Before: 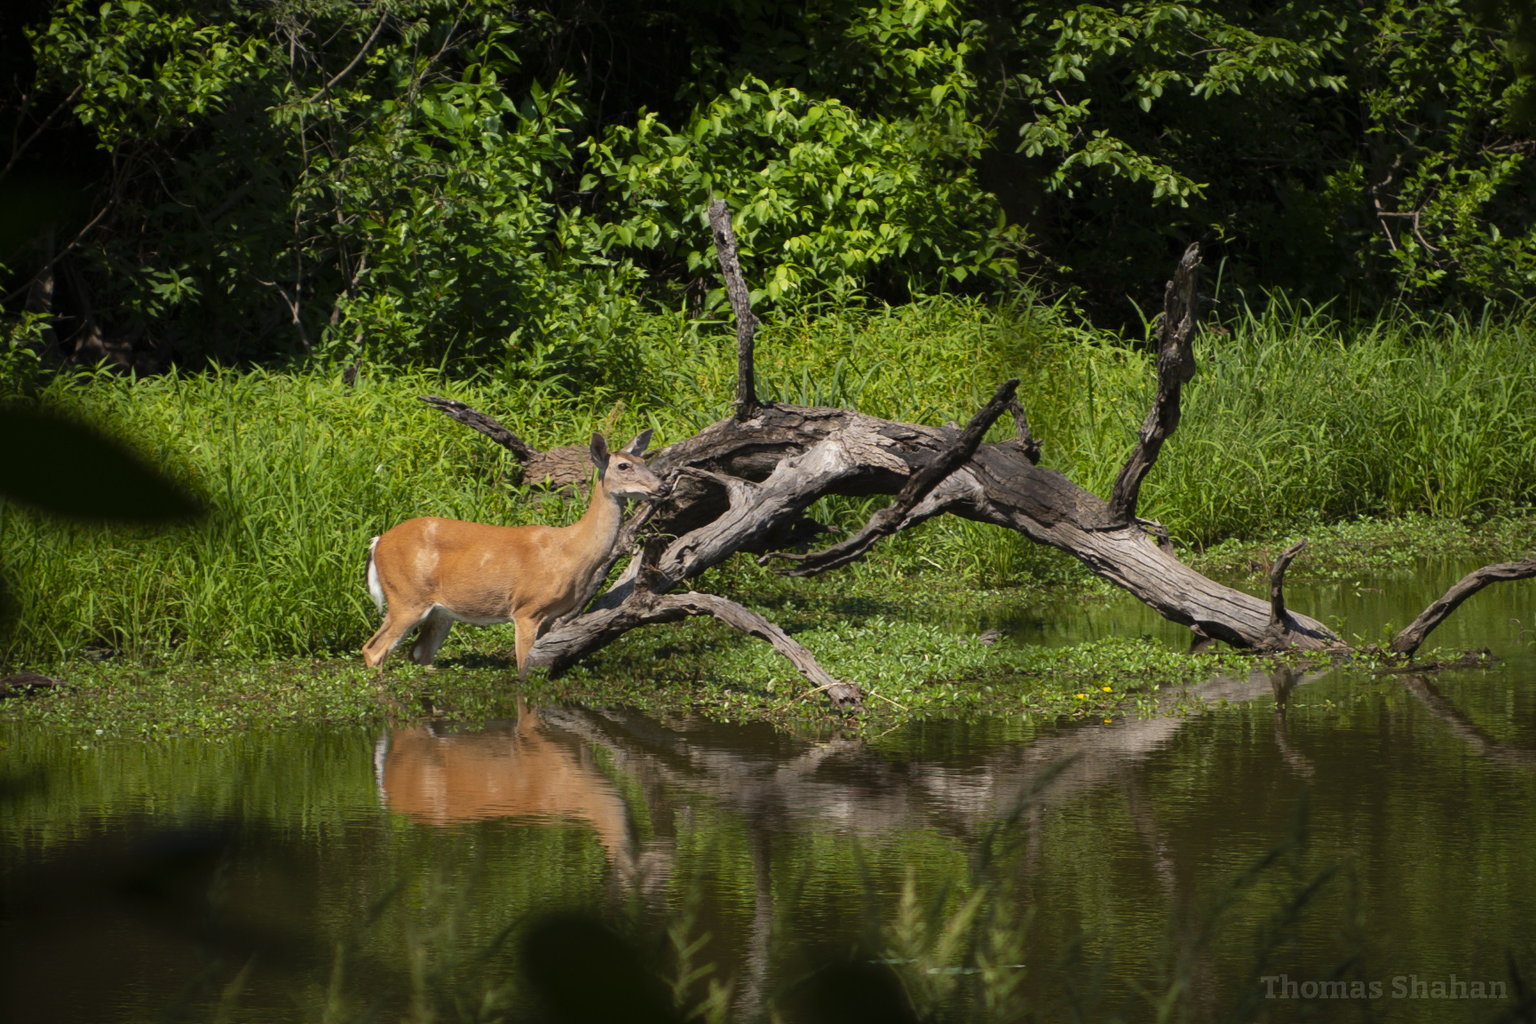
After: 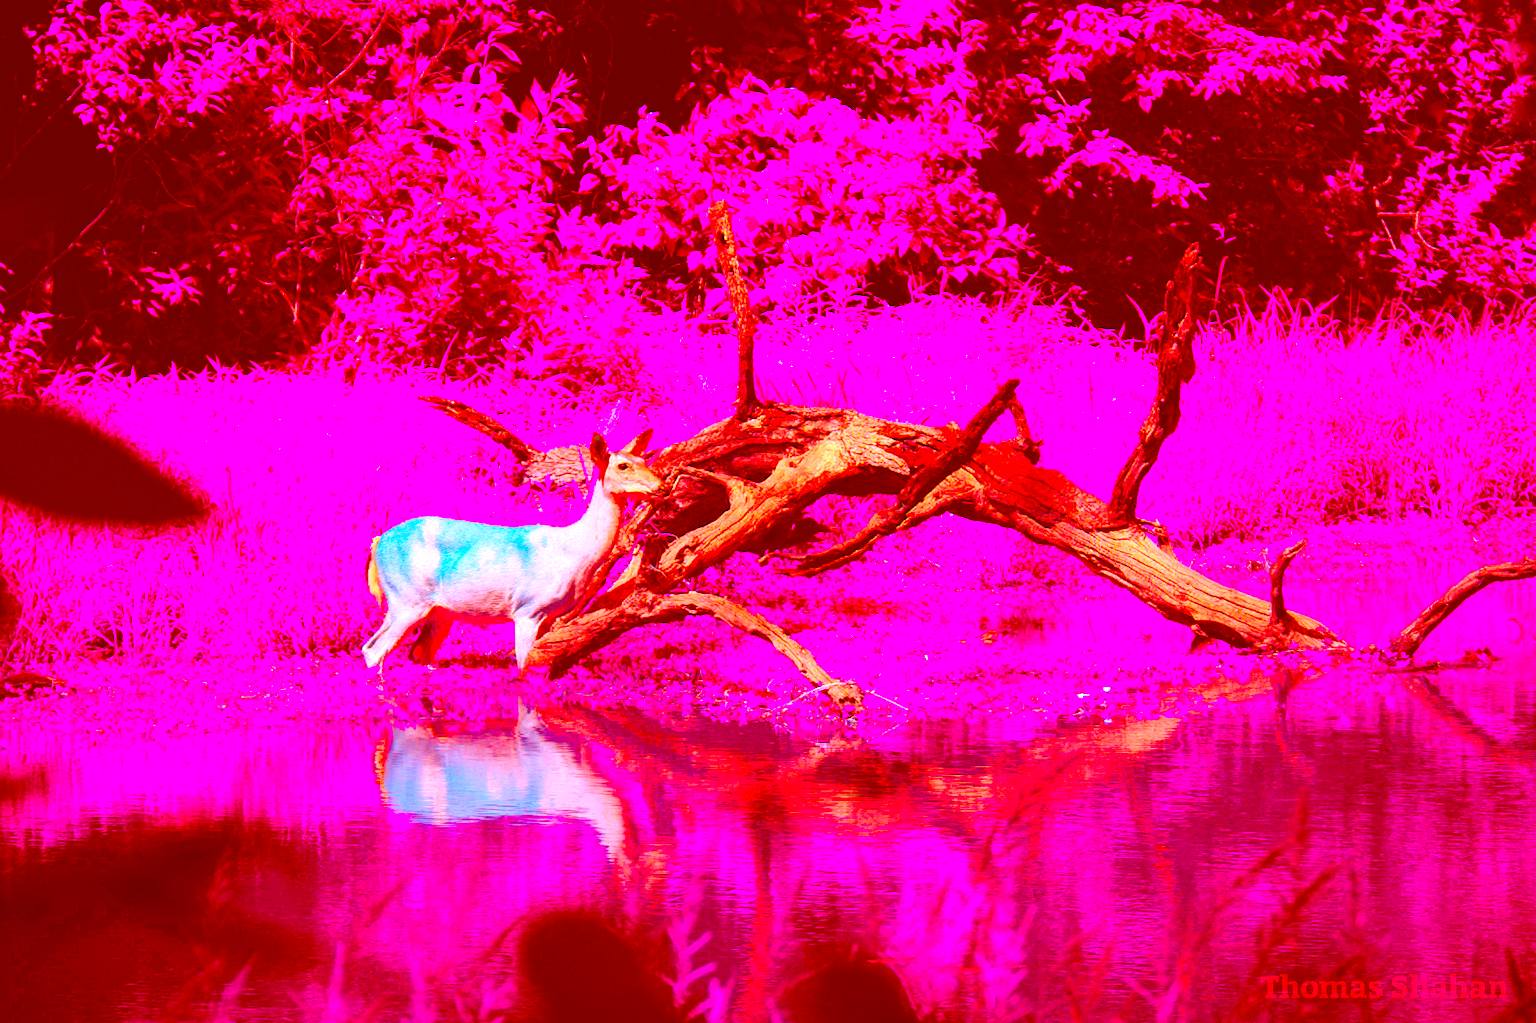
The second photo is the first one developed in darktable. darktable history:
color balance rgb: perceptual saturation grading › global saturation 20%, perceptual saturation grading › highlights -24.819%, perceptual saturation grading › shadows 24.048%
color correction: highlights a* -39.66, highlights b* -39.33, shadows a* -39.43, shadows b* -39.36, saturation -2.96
exposure: black level correction 0.001, exposure 1.398 EV, compensate highlight preservation false
